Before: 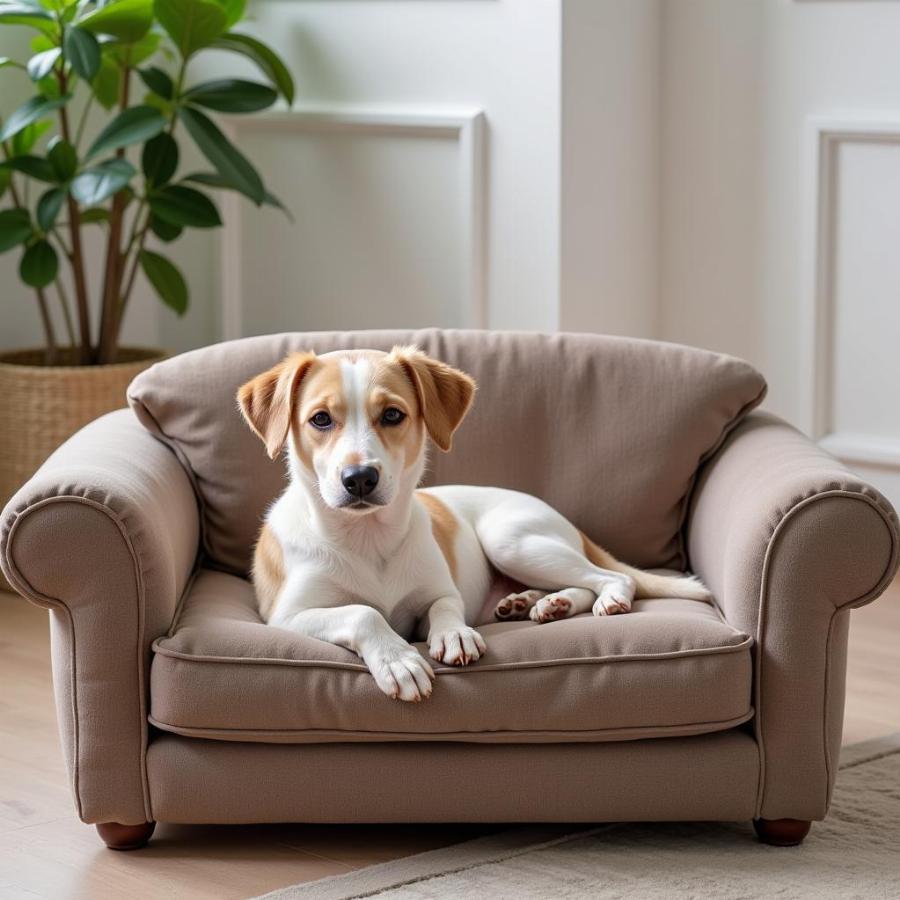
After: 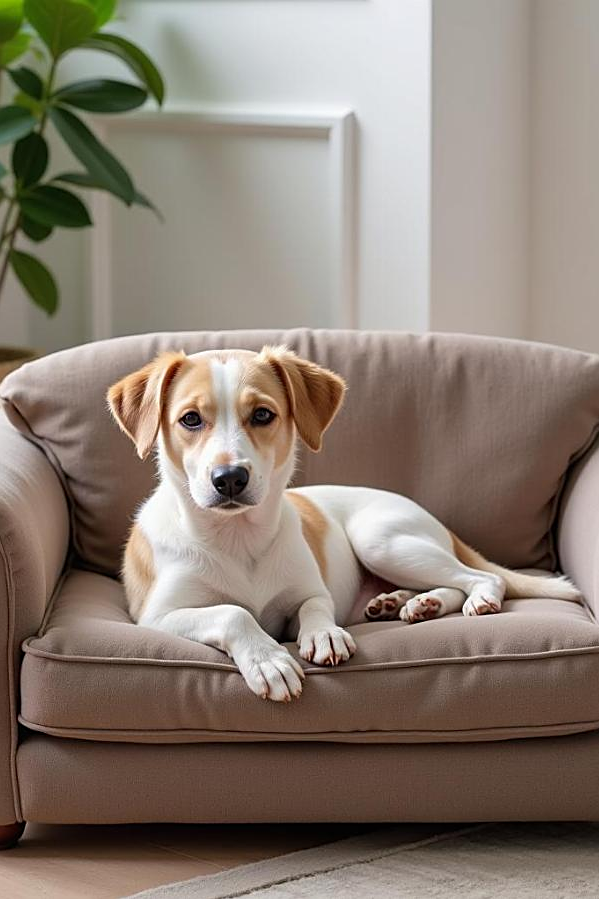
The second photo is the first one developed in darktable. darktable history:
sharpen: on, module defaults
crop and rotate: left 14.454%, right 18.905%
contrast equalizer: octaves 7, y [[0.502, 0.505, 0.512, 0.529, 0.564, 0.588], [0.5 ×6], [0.502, 0.505, 0.512, 0.529, 0.564, 0.588], [0, 0.001, 0.001, 0.004, 0.008, 0.011], [0, 0.001, 0.001, 0.004, 0.008, 0.011]], mix -0.315
